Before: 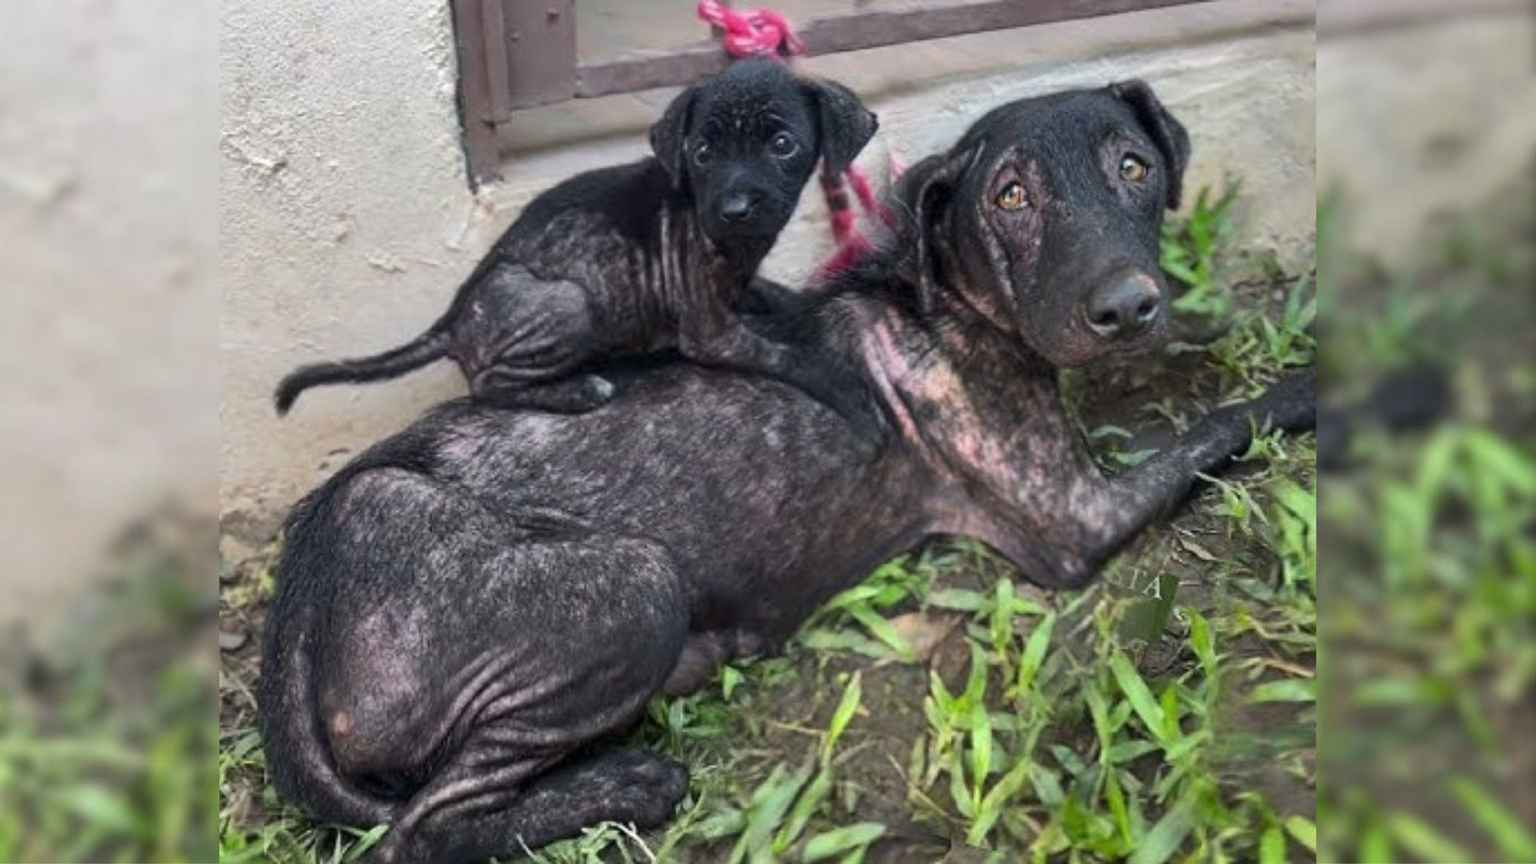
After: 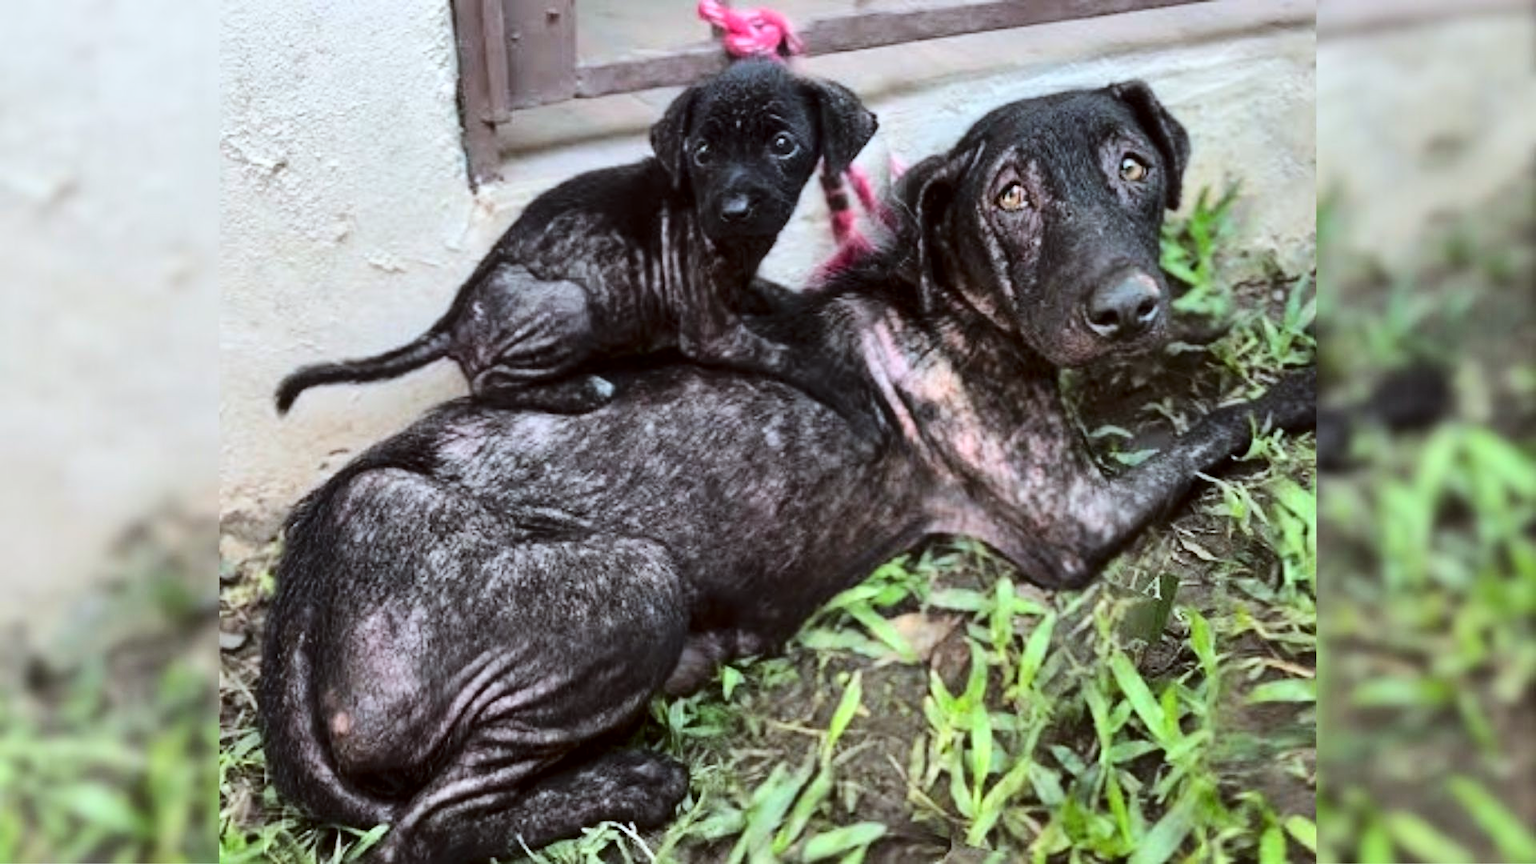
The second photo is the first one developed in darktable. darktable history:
base curve: curves: ch0 [(0, 0) (0.036, 0.025) (0.121, 0.166) (0.206, 0.329) (0.605, 0.79) (1, 1)]
local contrast: mode bilateral grid, contrast 19, coarseness 51, detail 119%, midtone range 0.2
color correction: highlights a* -3.42, highlights b* -6.72, shadows a* 3.2, shadows b* 5.53
